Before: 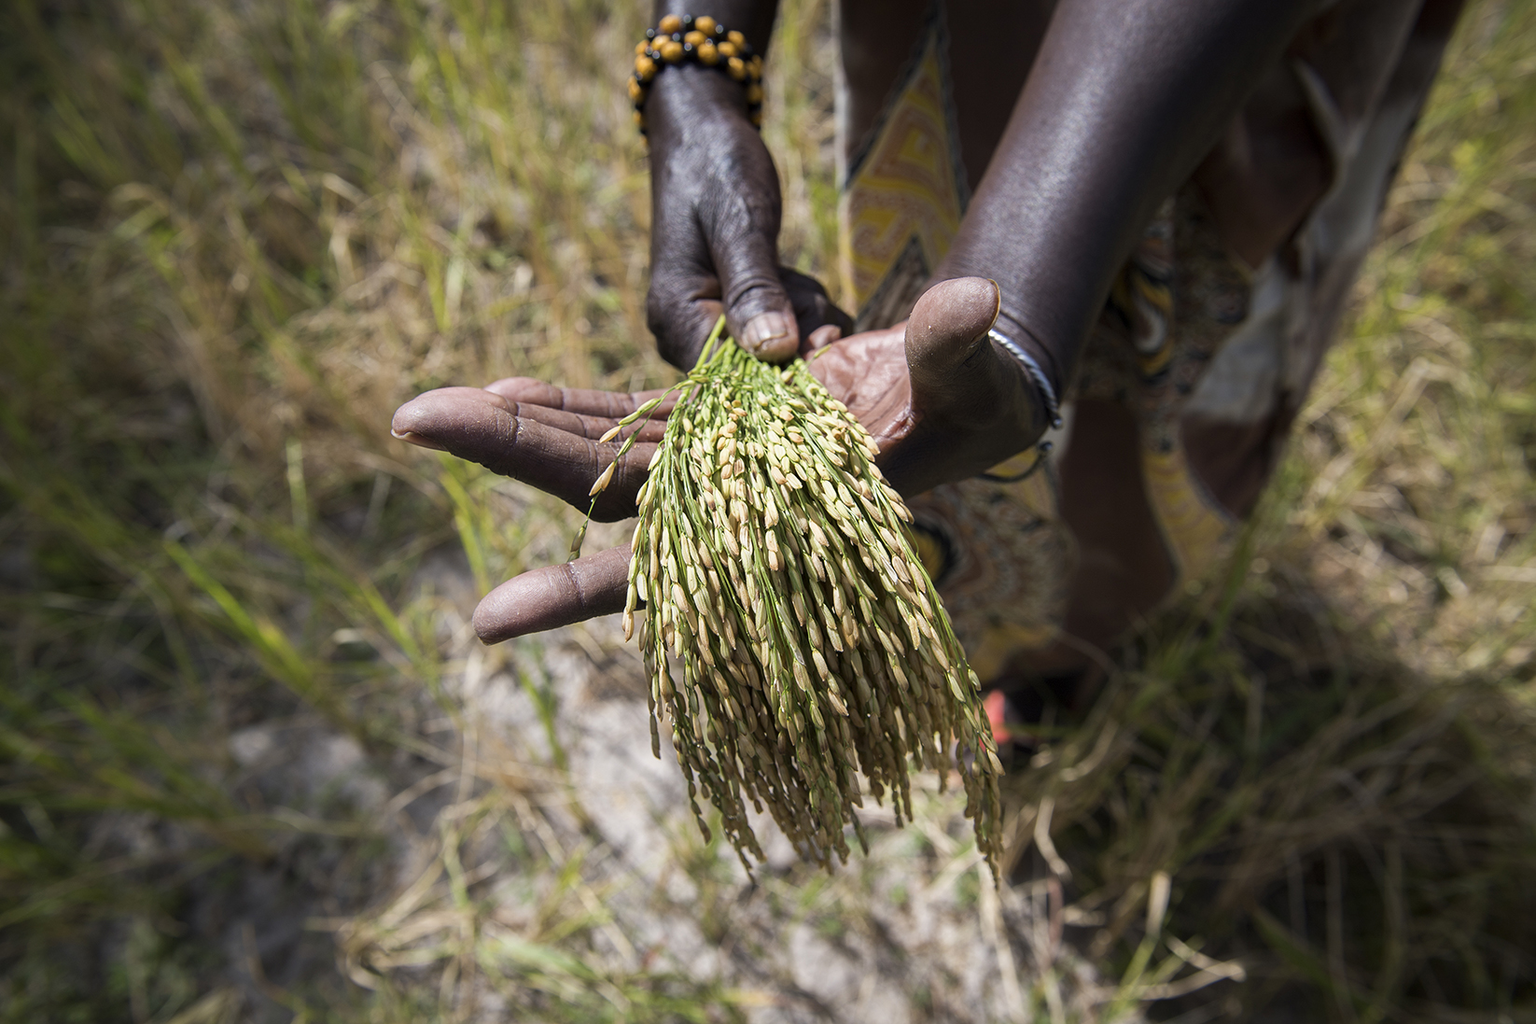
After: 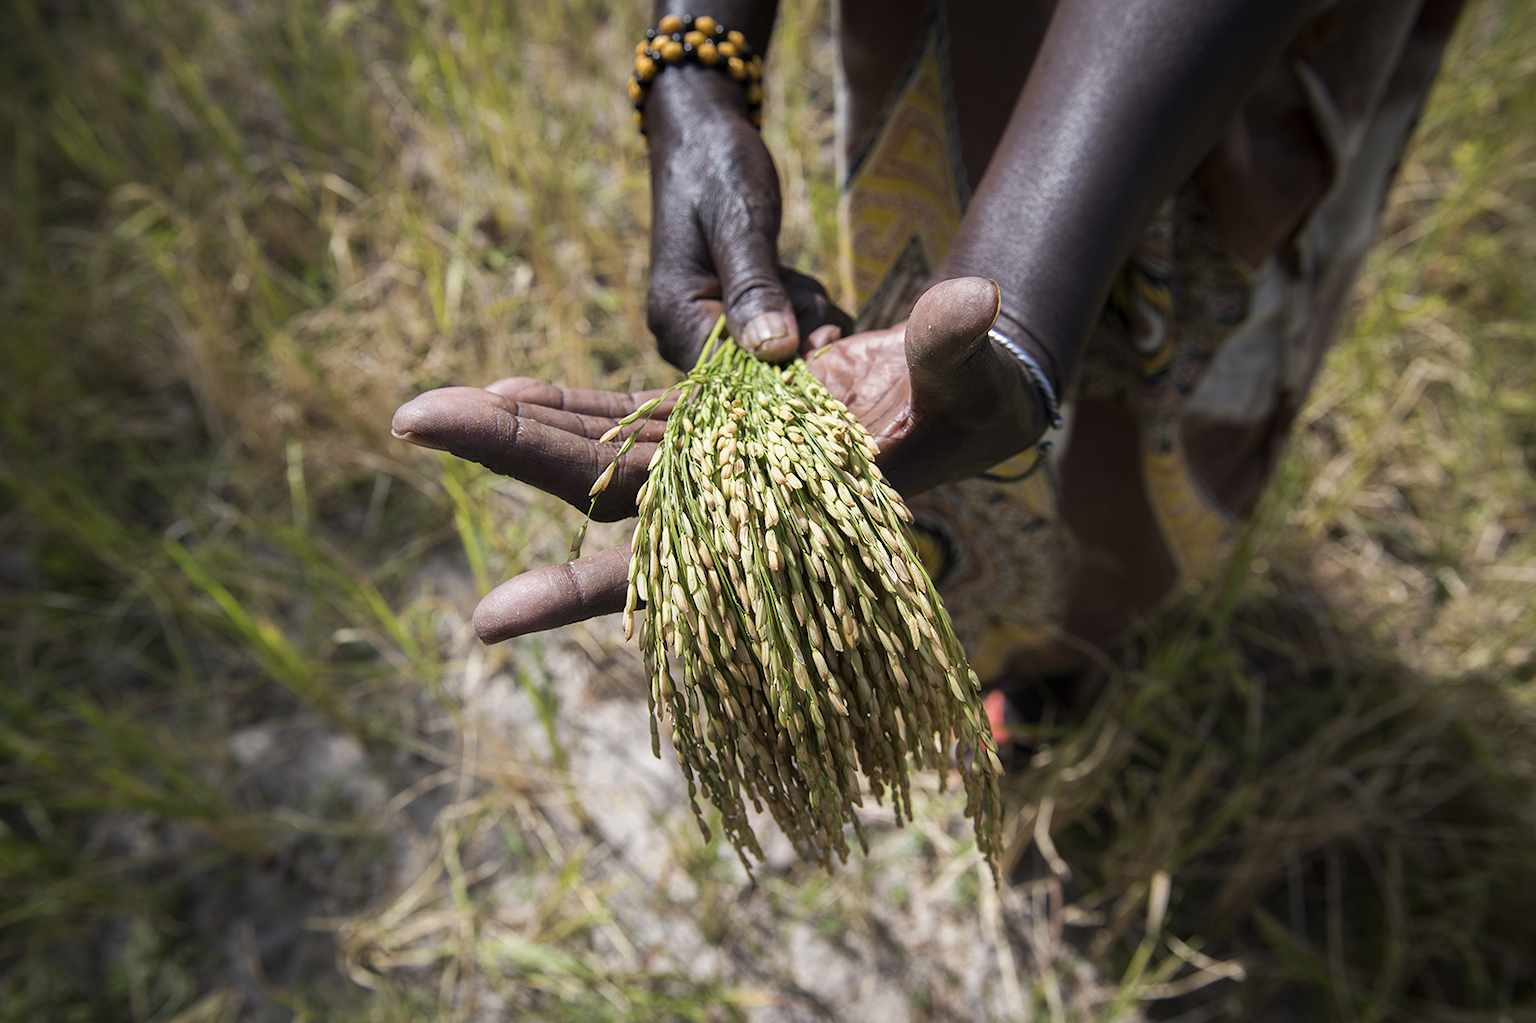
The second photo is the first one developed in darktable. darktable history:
color calibration: illuminant same as pipeline (D50), adaptation XYZ, x 0.346, y 0.358, temperature 5023.79 K
shadows and highlights: radius 92.29, shadows -13.64, white point adjustment 0.256, highlights 31.33, compress 48.67%, soften with gaussian
